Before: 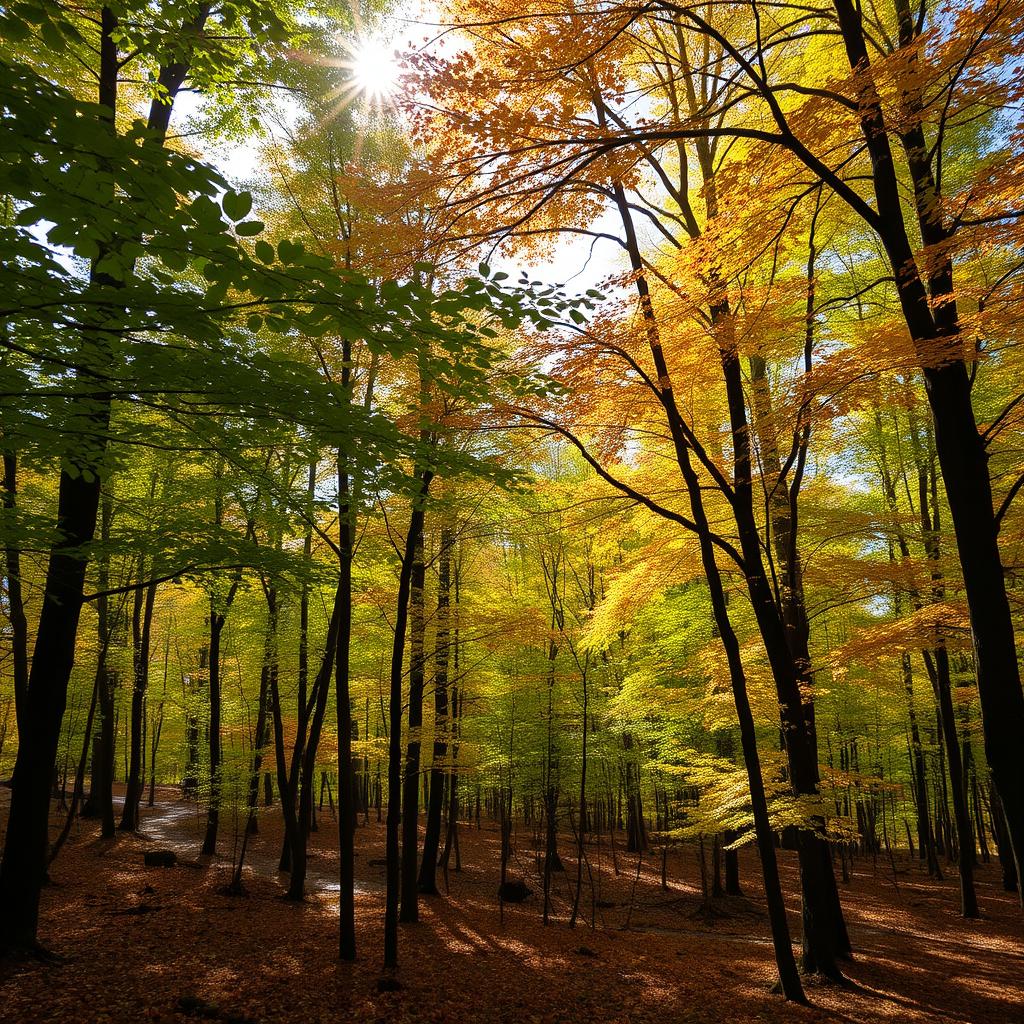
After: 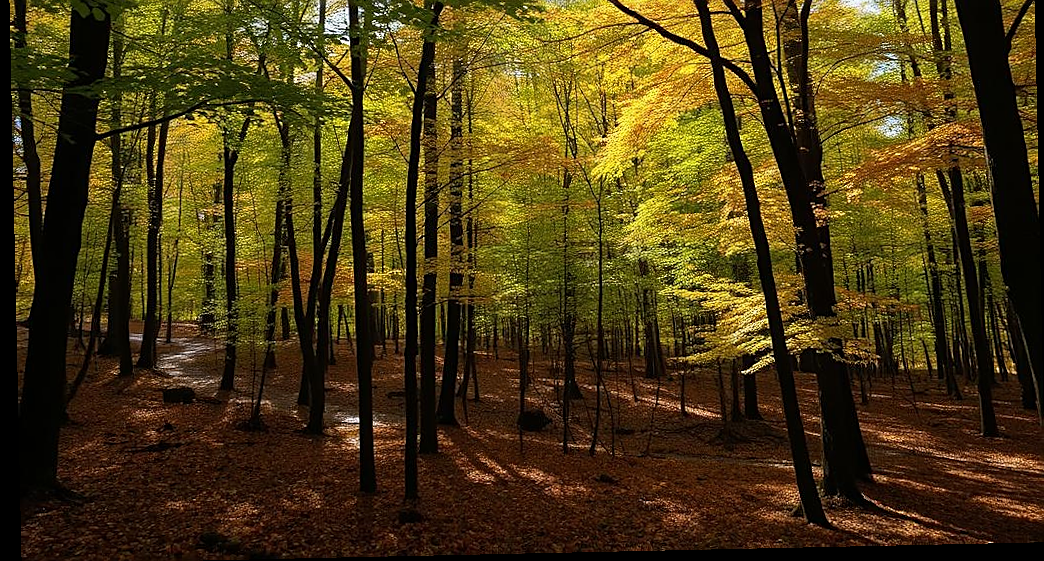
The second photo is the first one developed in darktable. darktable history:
crop and rotate: top 46.237%
sharpen: on, module defaults
rotate and perspective: rotation -1.24°, automatic cropping off
